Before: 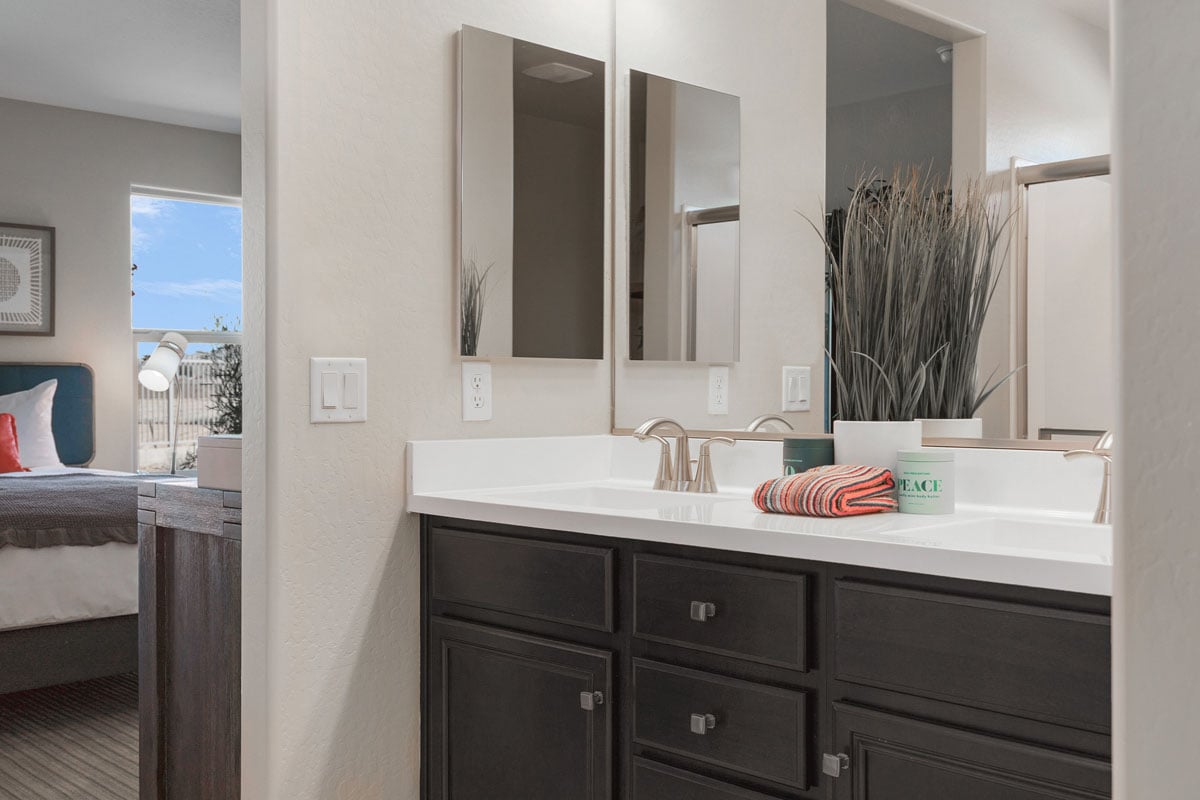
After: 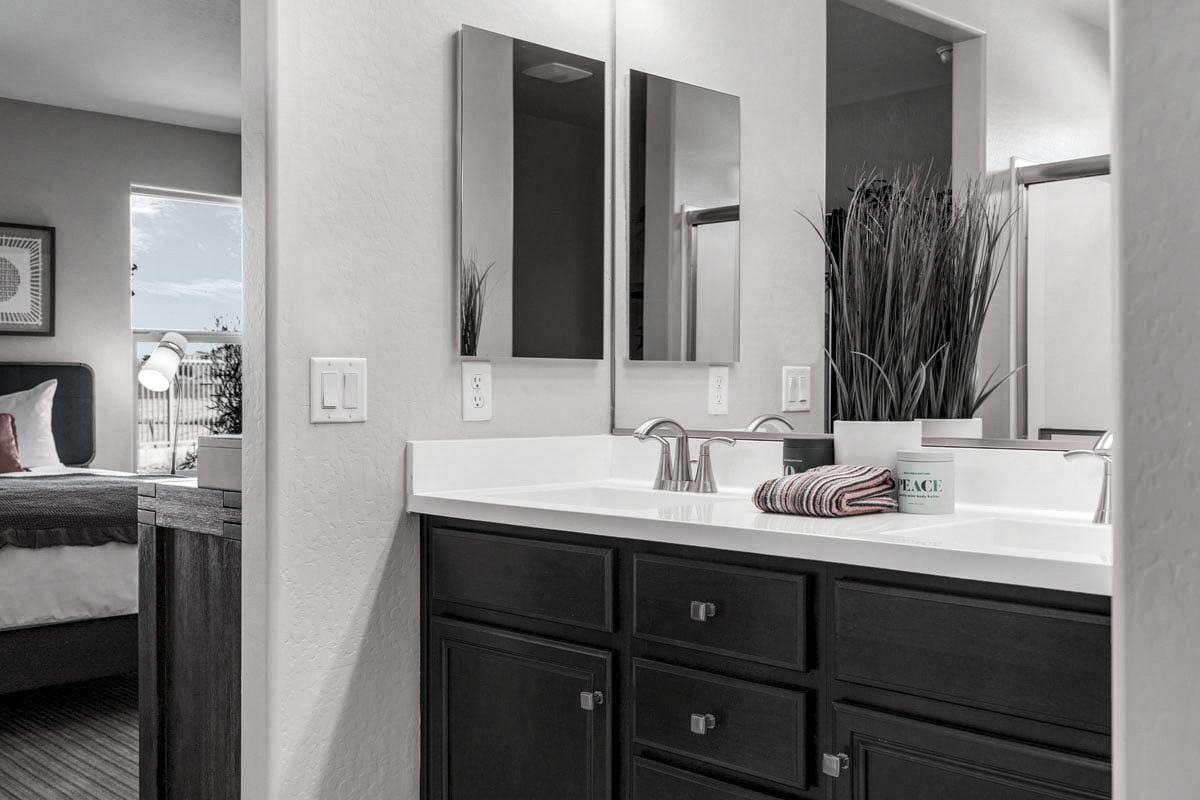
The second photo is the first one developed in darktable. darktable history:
color contrast: green-magenta contrast 0.3, blue-yellow contrast 0.15
local contrast: detail 150%
tone curve: curves: ch0 [(0.016, 0.011) (0.204, 0.146) (0.515, 0.476) (0.78, 0.795) (1, 0.981)], color space Lab, linked channels, preserve colors none
color calibration: illuminant same as pipeline (D50), adaptation none (bypass)
